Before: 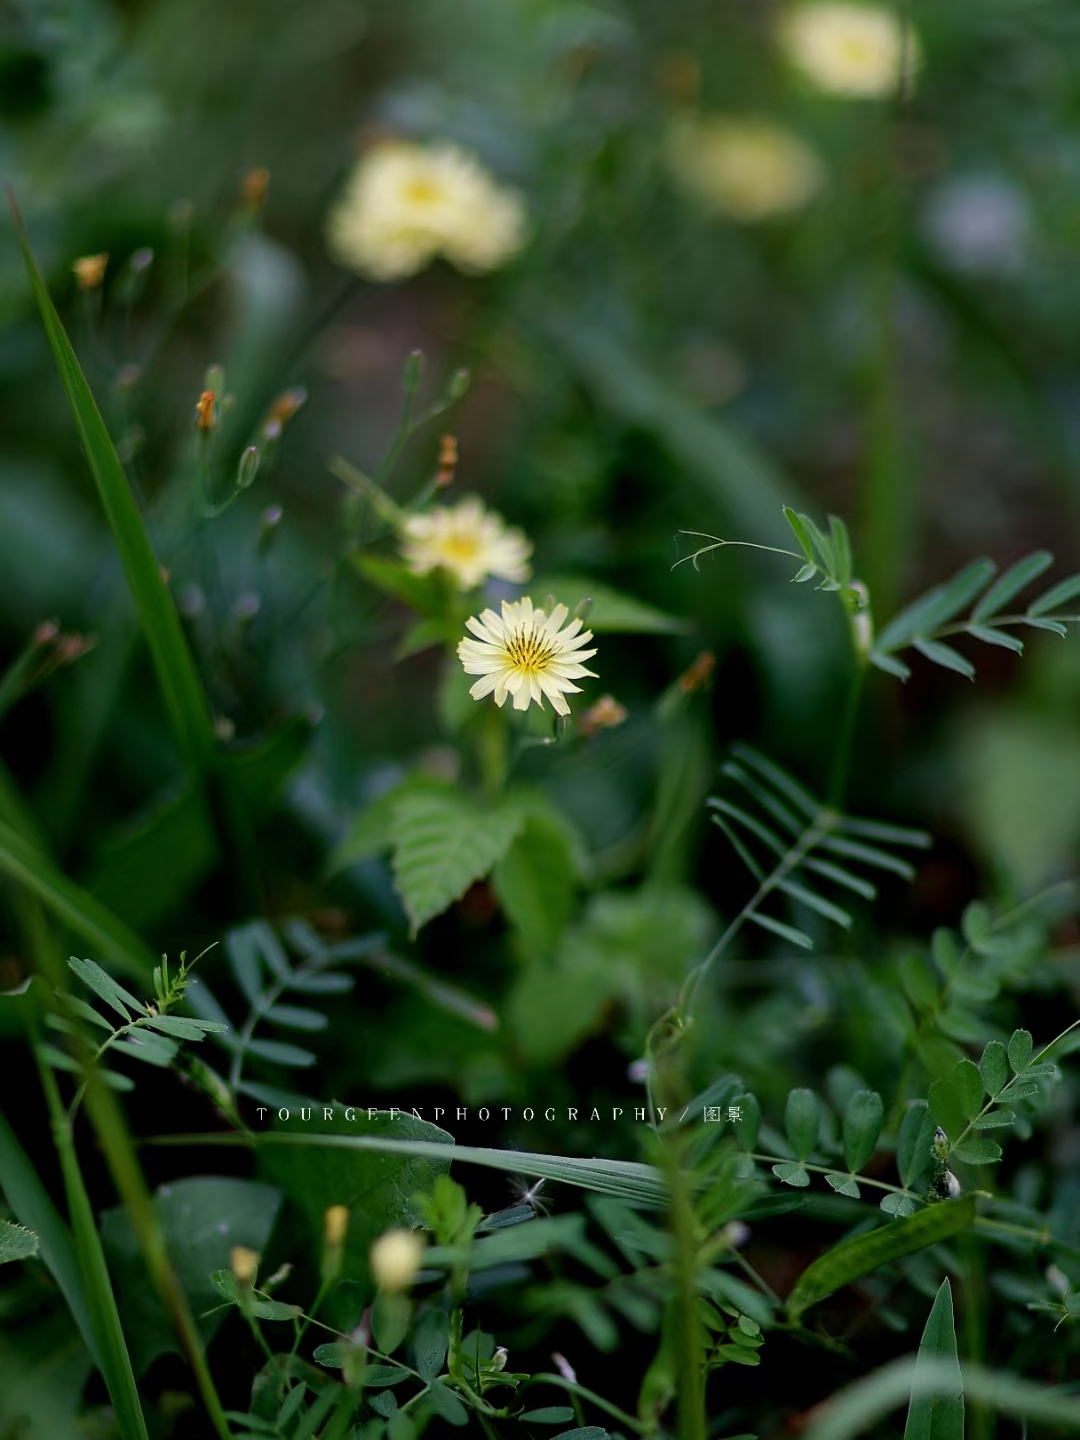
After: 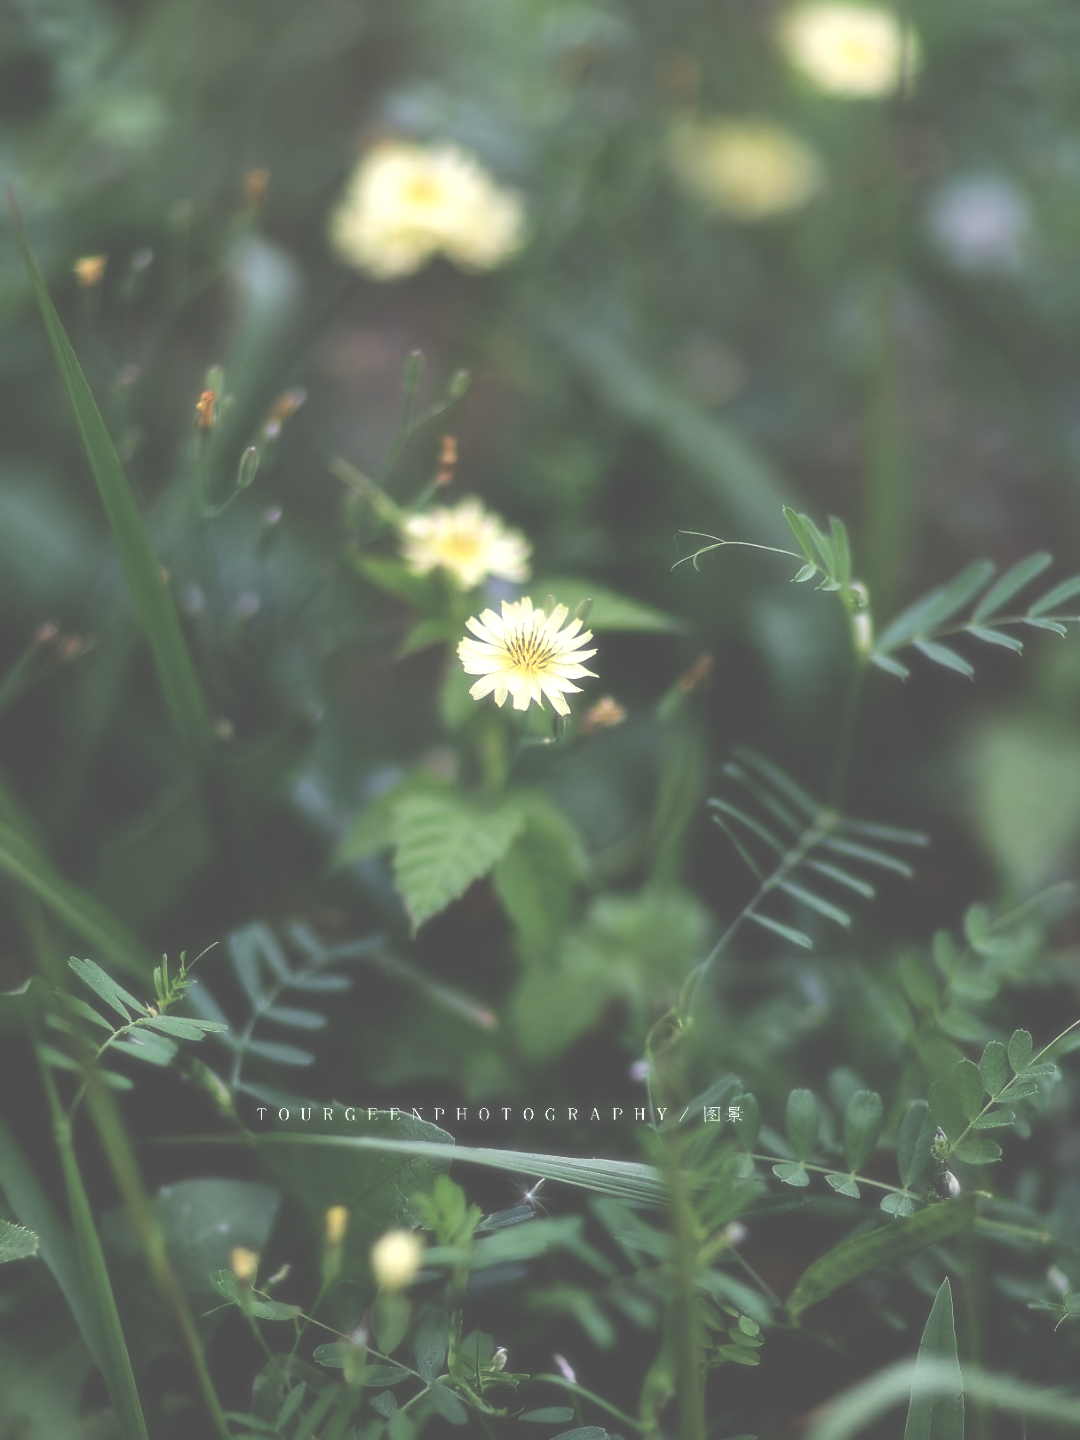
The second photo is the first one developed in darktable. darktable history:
tone equalizer: -8 EV -0.75 EV, -7 EV -0.7 EV, -6 EV -0.6 EV, -5 EV -0.4 EV, -3 EV 0.4 EV, -2 EV 0.6 EV, -1 EV 0.7 EV, +0 EV 0.75 EV, edges refinement/feathering 500, mask exposure compensation -1.57 EV, preserve details no
exposure: black level correction -0.087, compensate highlight preservation false
soften: size 19.52%, mix 20.32%
